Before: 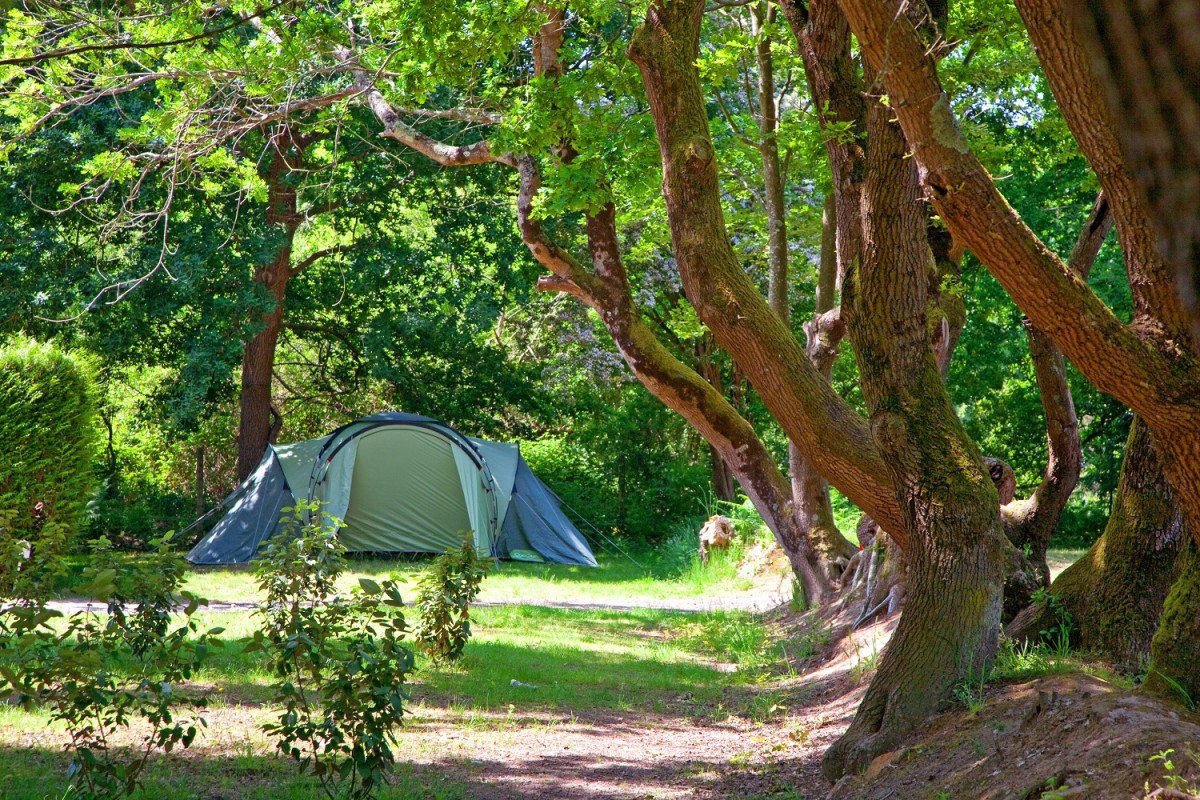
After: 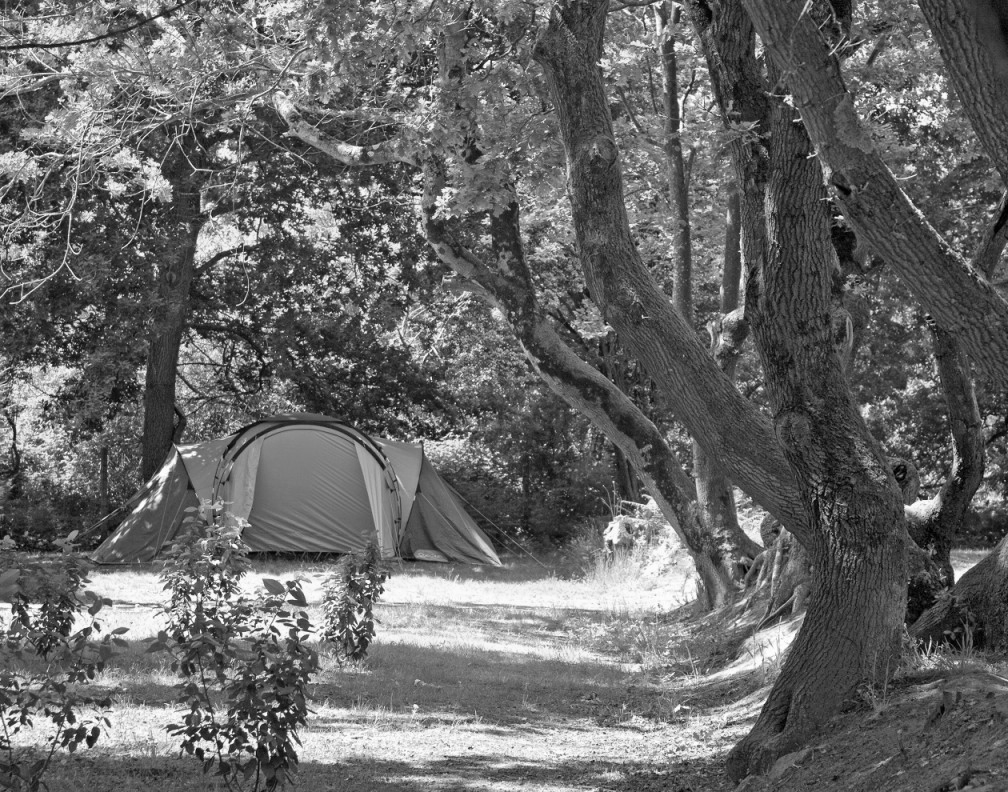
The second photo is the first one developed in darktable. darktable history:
shadows and highlights: shadows 25, highlights -25
monochrome: on, module defaults
crop: left 8.026%, right 7.374%
